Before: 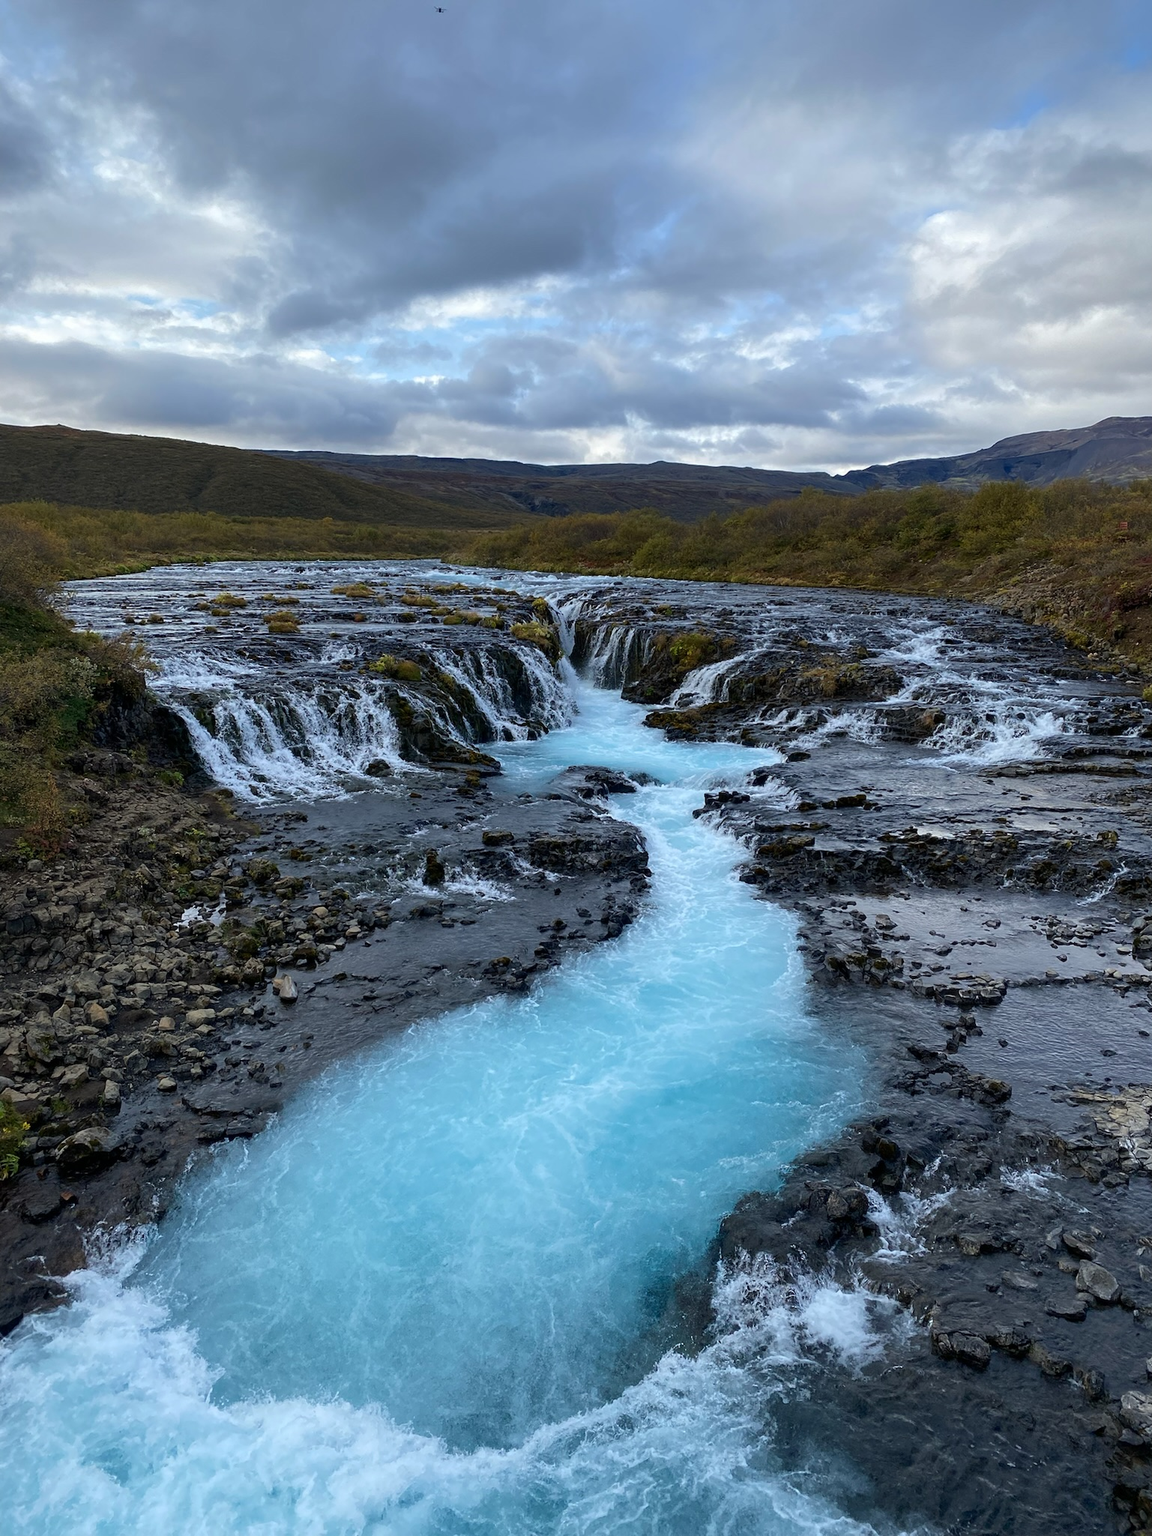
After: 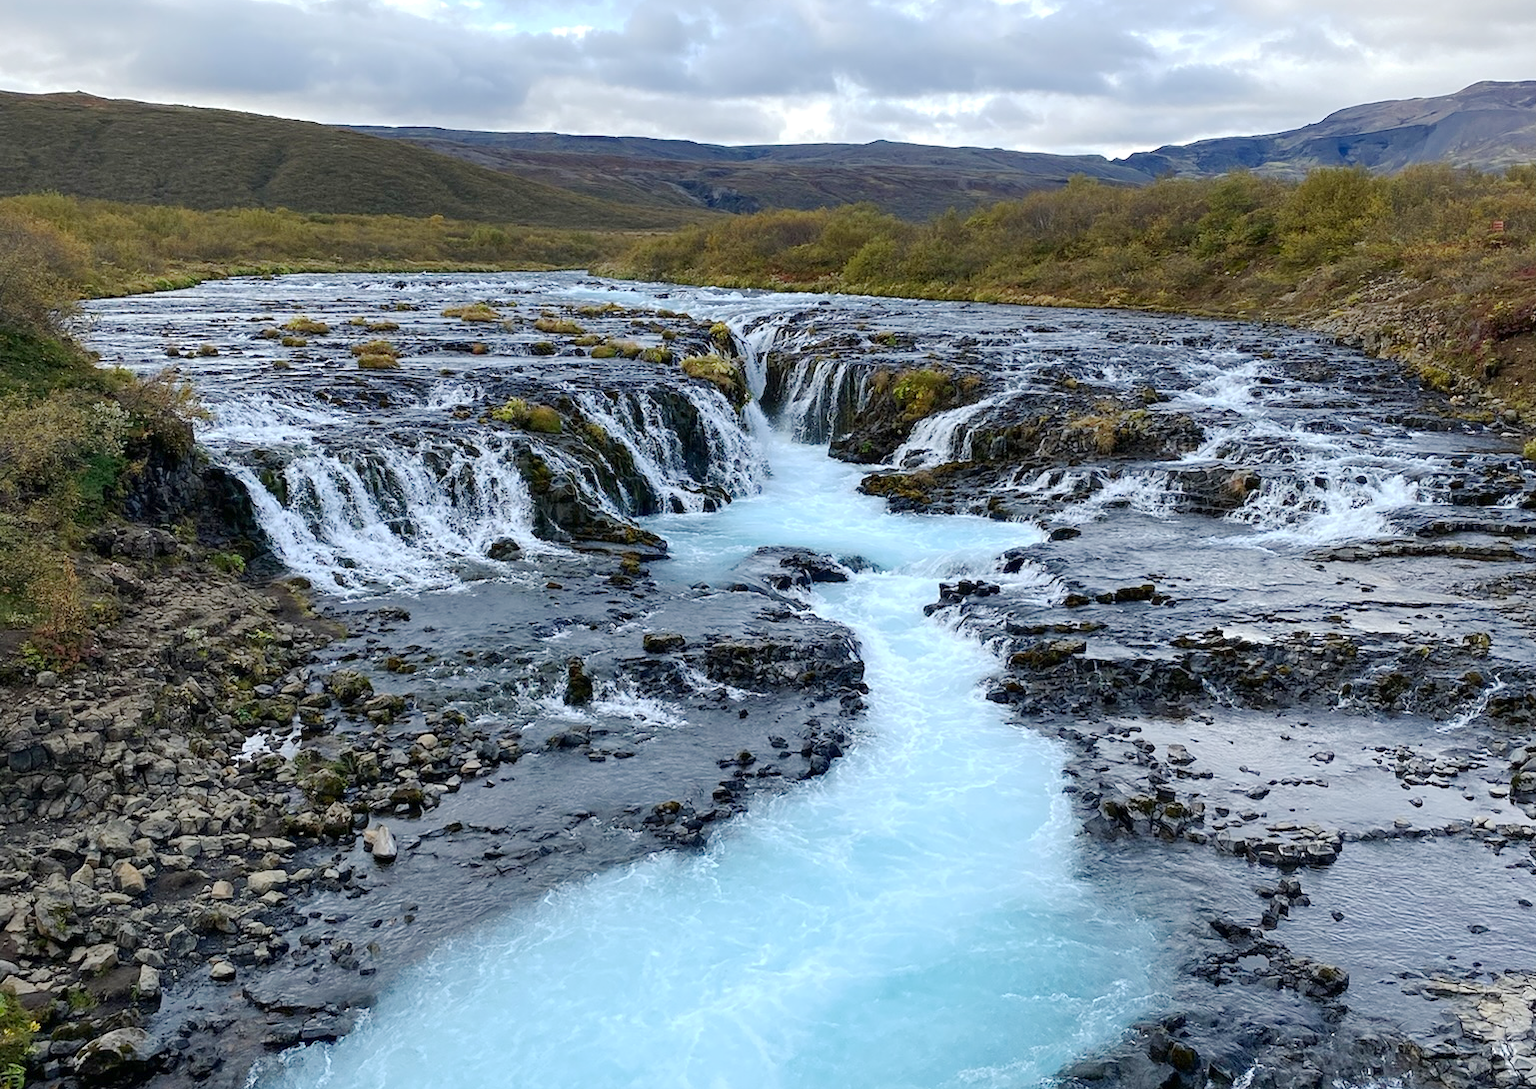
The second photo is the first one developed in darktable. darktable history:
crop and rotate: top 23.182%, bottom 23.596%
base curve: curves: ch0 [(0, 0) (0.158, 0.273) (0.879, 0.895) (1, 1)], preserve colors none
exposure: exposure 0.377 EV, compensate highlight preservation false
